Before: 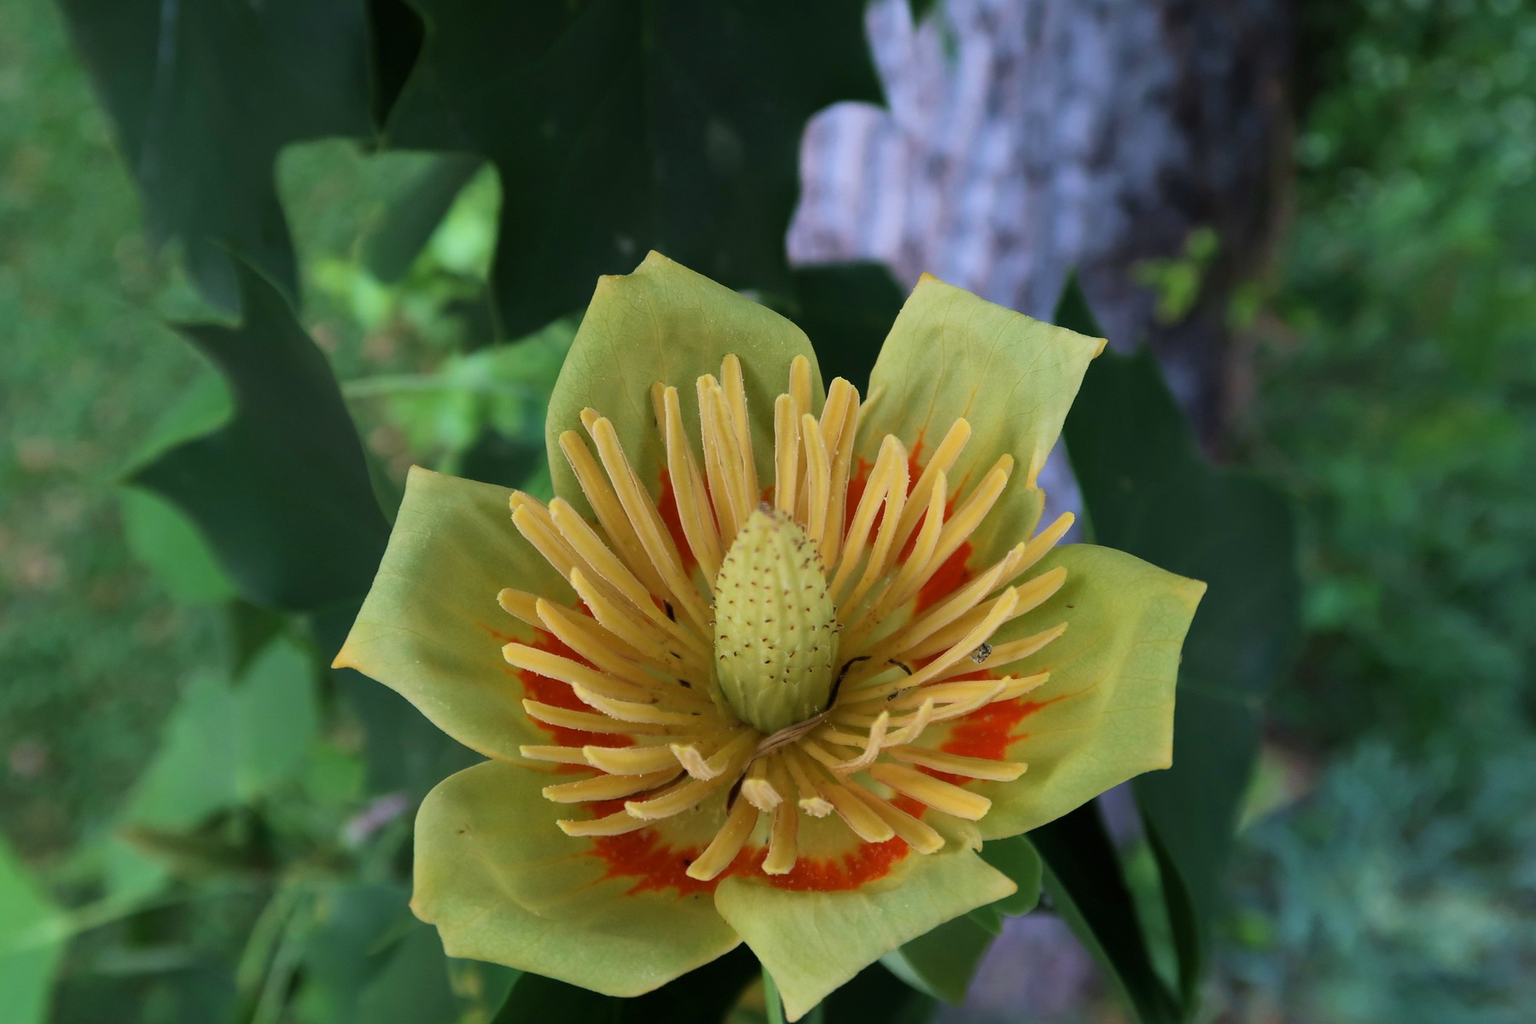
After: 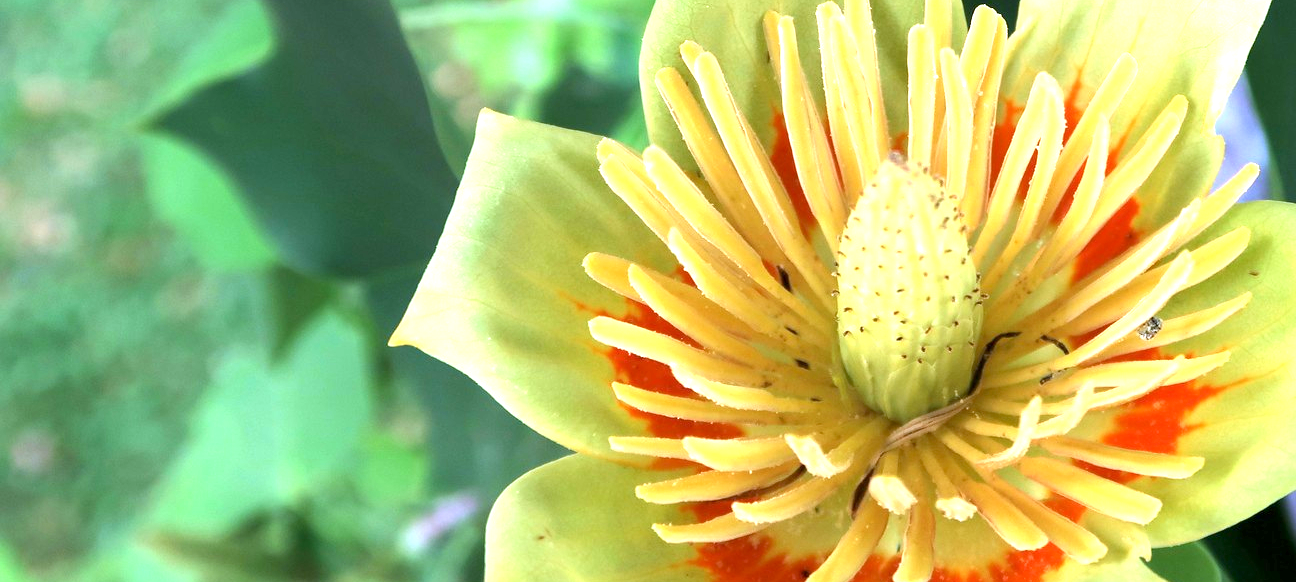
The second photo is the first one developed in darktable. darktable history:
exposure: black level correction 0.001, exposure 1.735 EV, compensate highlight preservation false
white balance: red 0.967, blue 1.119, emerald 0.756
crop: top 36.498%, right 27.964%, bottom 14.995%
